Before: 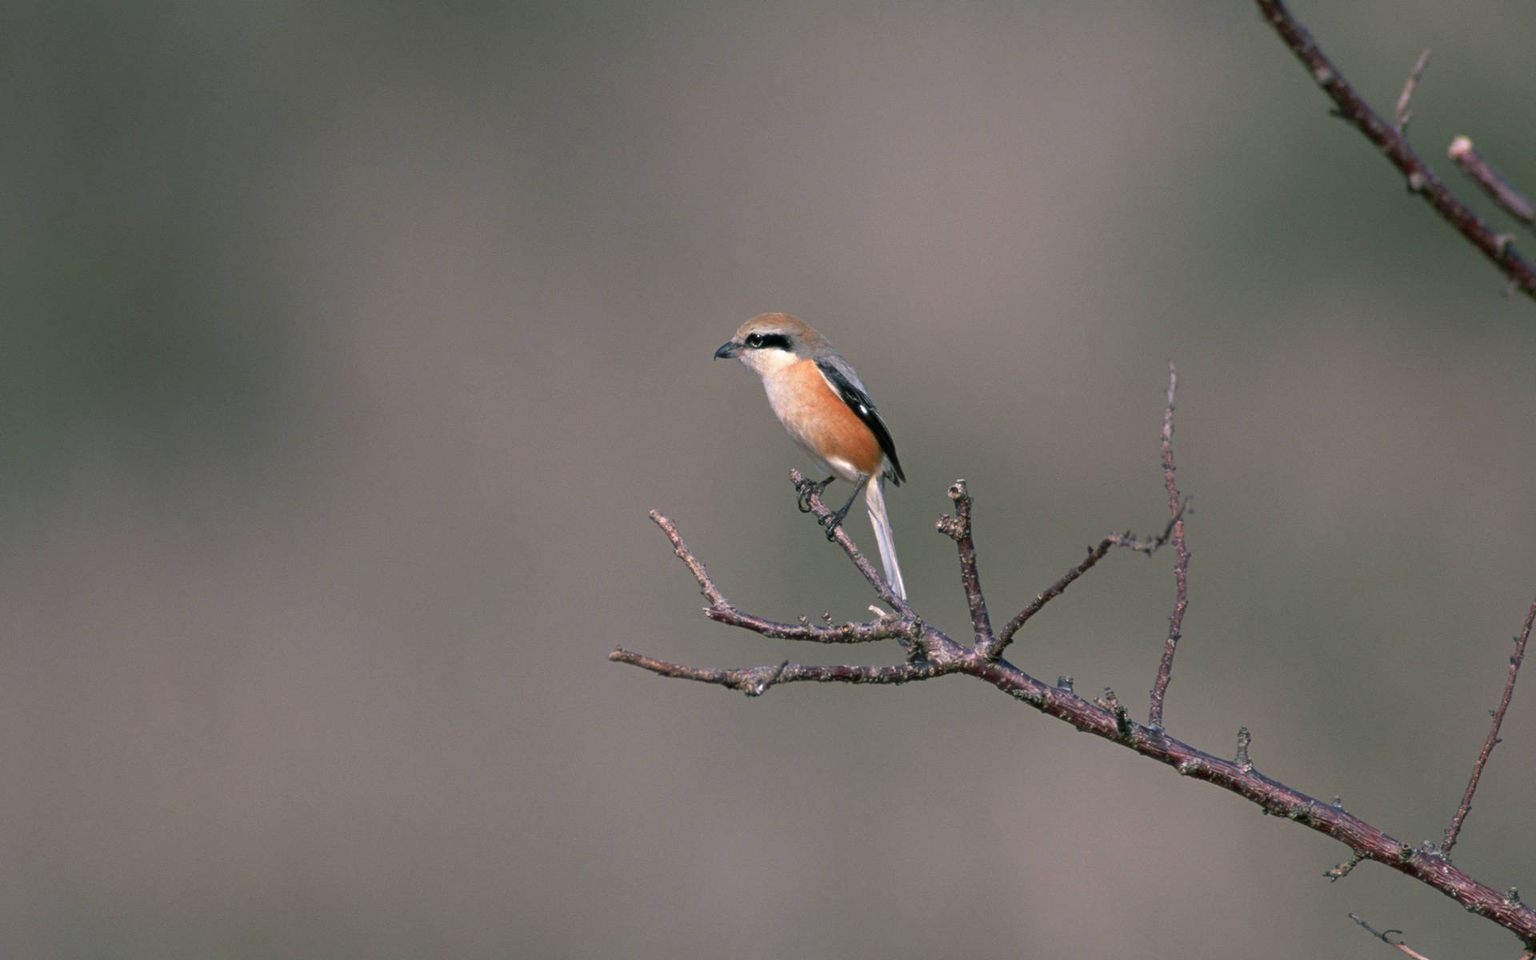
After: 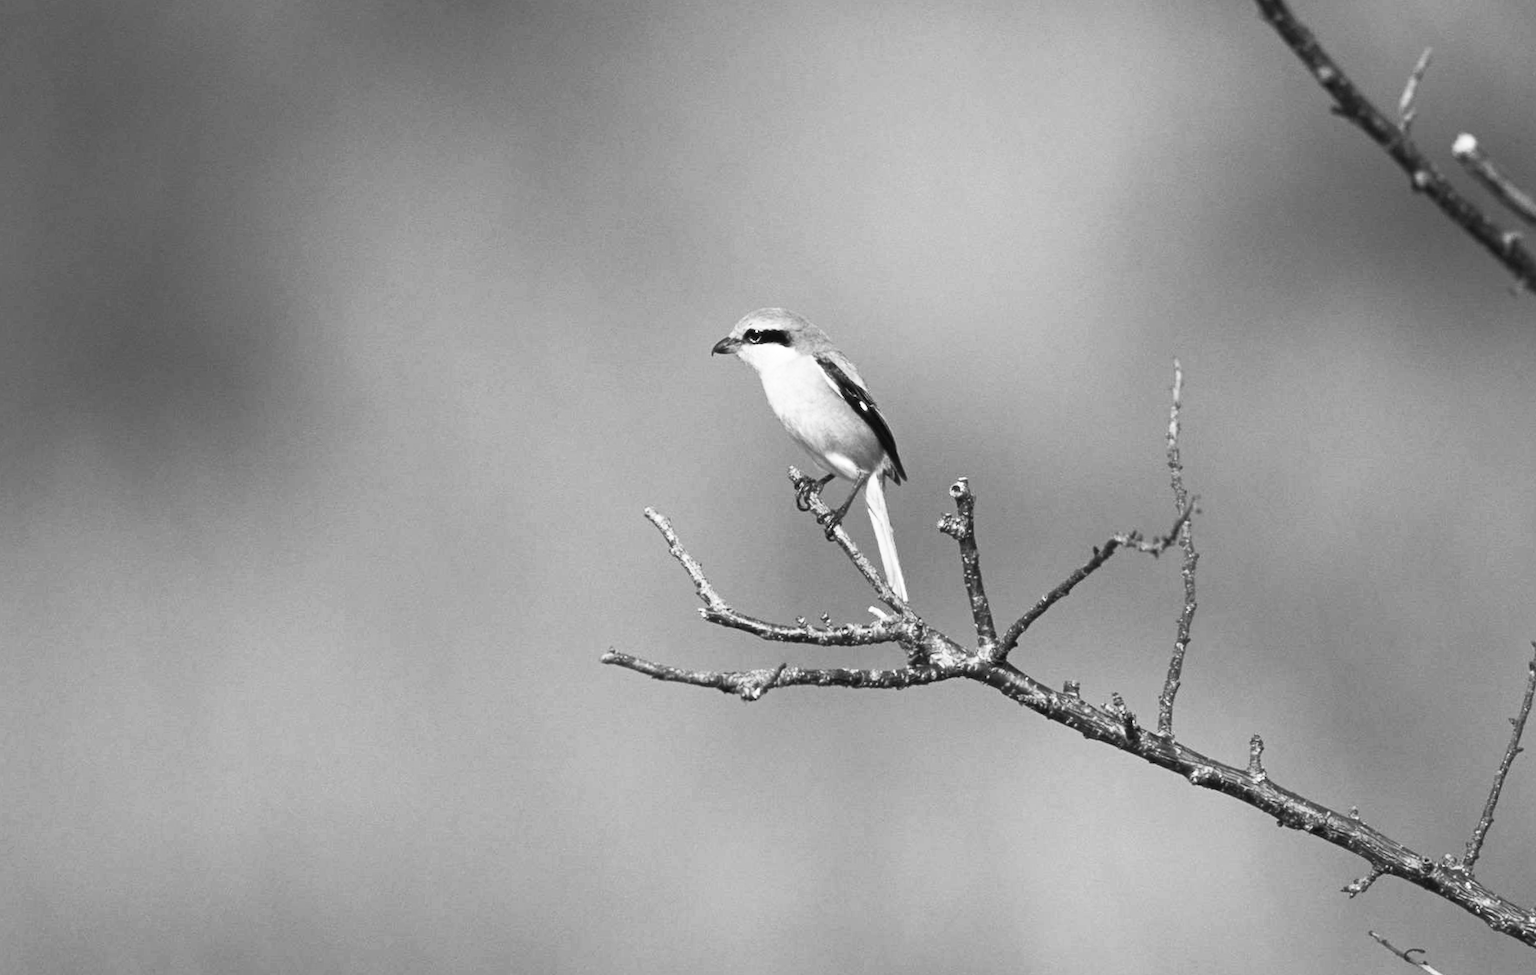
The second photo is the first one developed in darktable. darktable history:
contrast brightness saturation: contrast 0.53, brightness 0.47, saturation -1
rotate and perspective: rotation 0.226°, lens shift (vertical) -0.042, crop left 0.023, crop right 0.982, crop top 0.006, crop bottom 0.994
